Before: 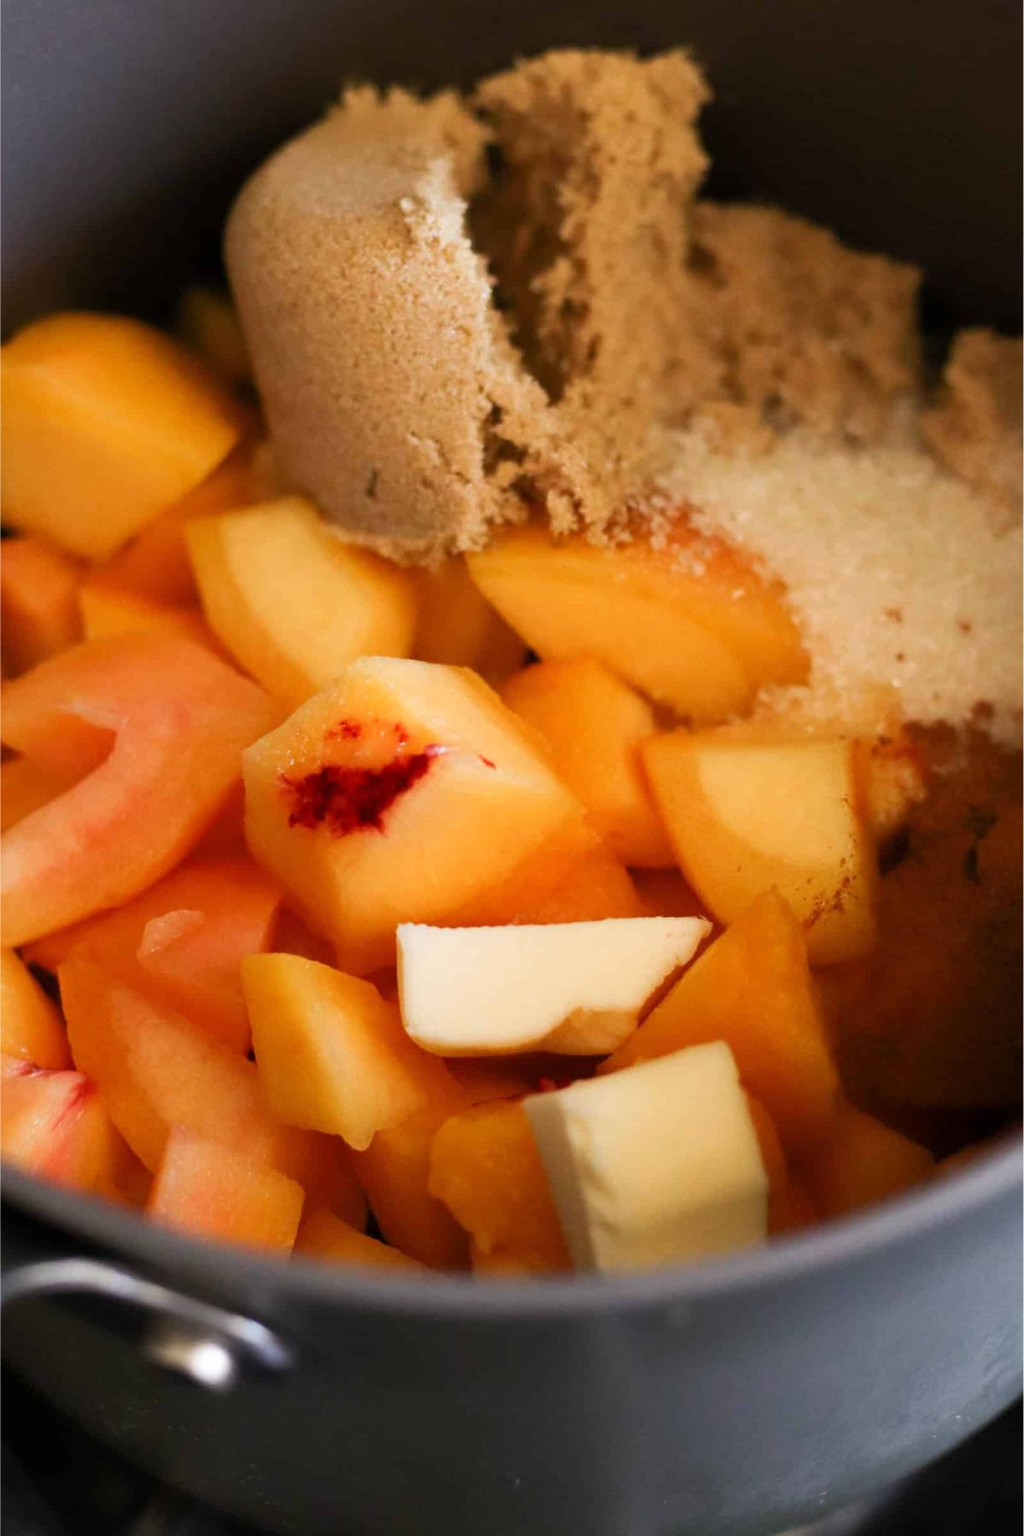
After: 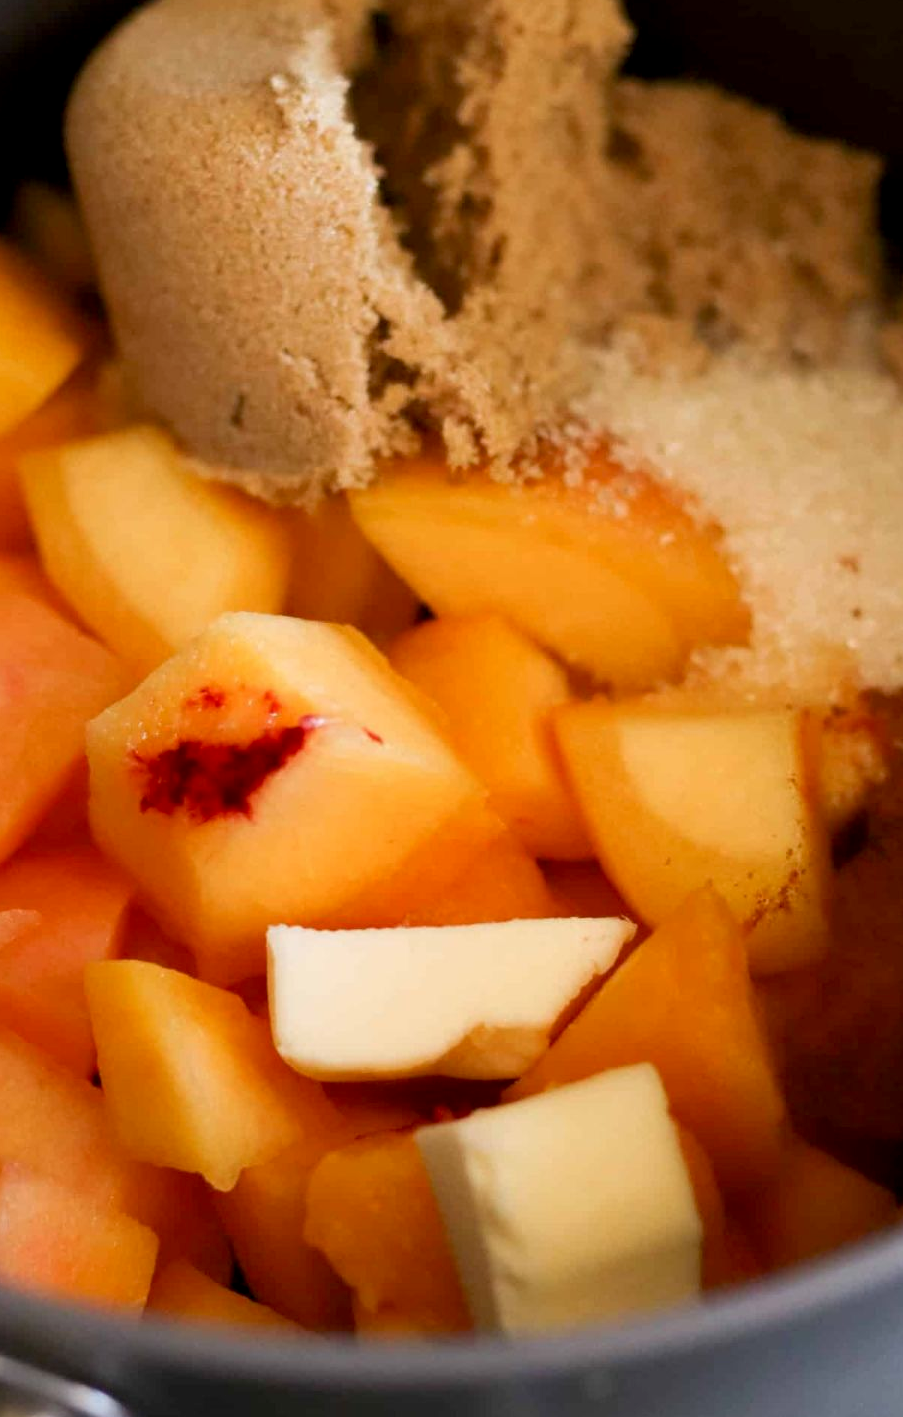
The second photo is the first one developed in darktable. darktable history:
crop: left 16.556%, top 8.739%, right 8.16%, bottom 12.503%
exposure: black level correction 0.005, exposure 0.017 EV, compensate highlight preservation false
